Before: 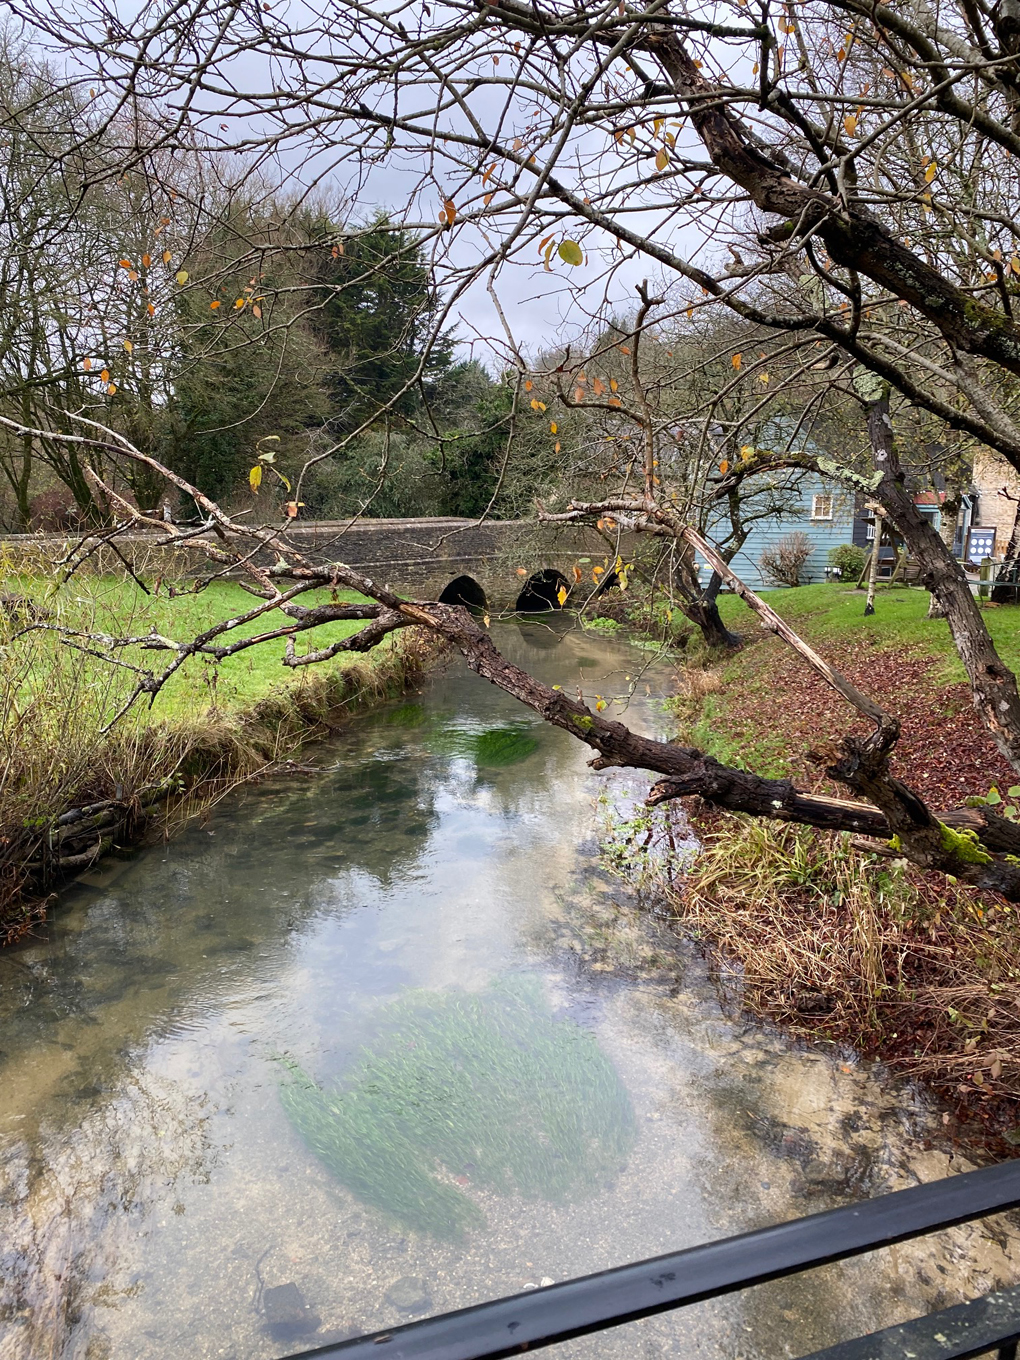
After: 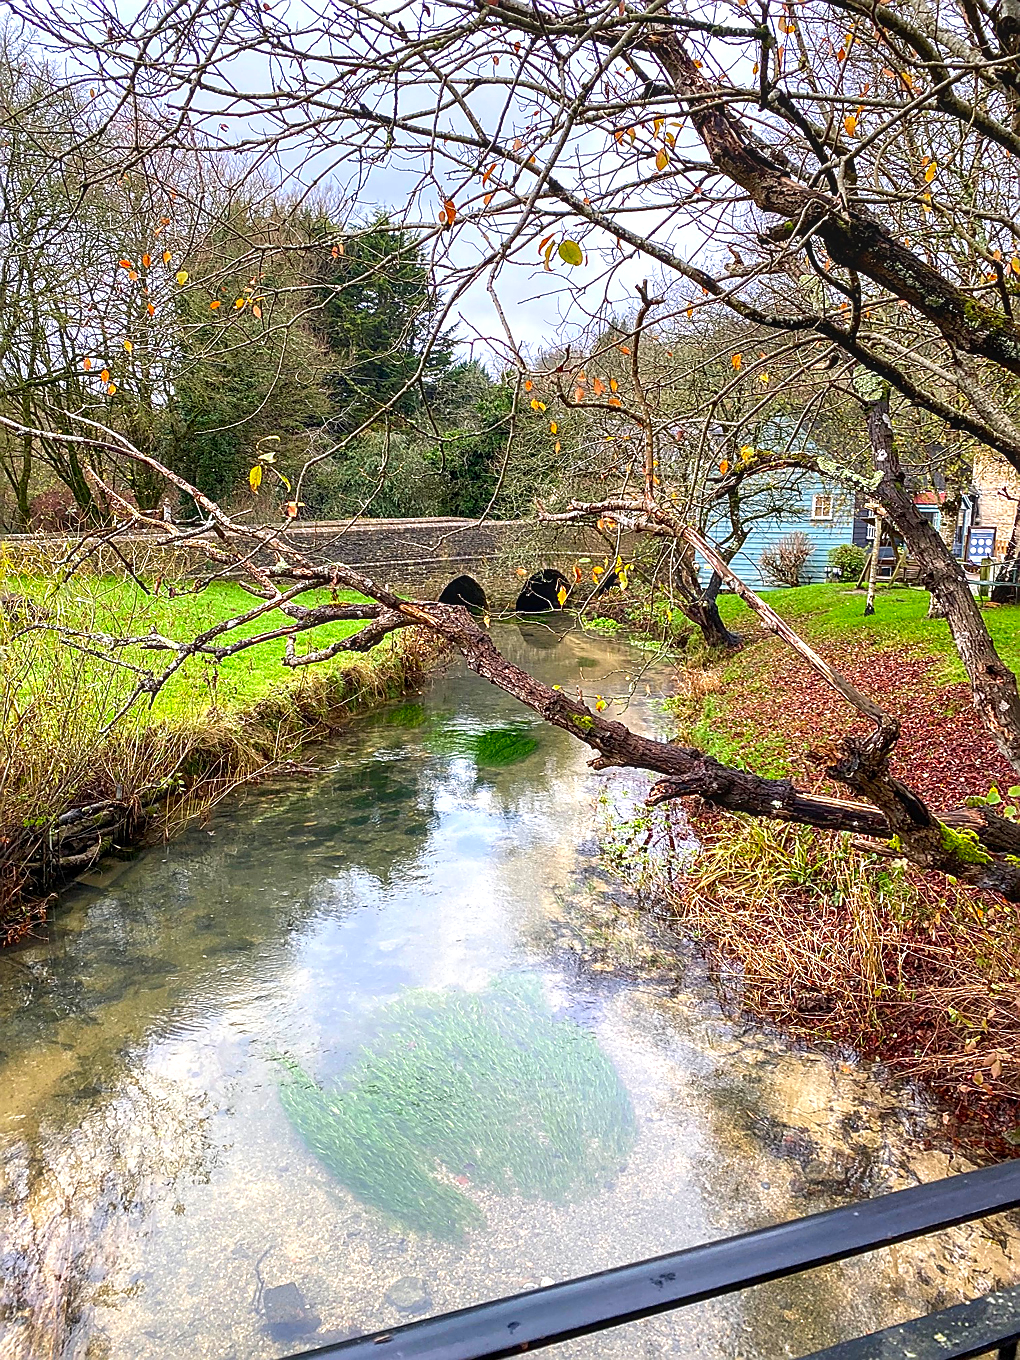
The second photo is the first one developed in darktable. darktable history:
contrast brightness saturation: saturation 0.5
local contrast: on, module defaults
exposure: black level correction 0, exposure 0.5 EV, compensate exposure bias true, compensate highlight preservation false
sharpen: radius 1.4, amount 1.25, threshold 0.7
